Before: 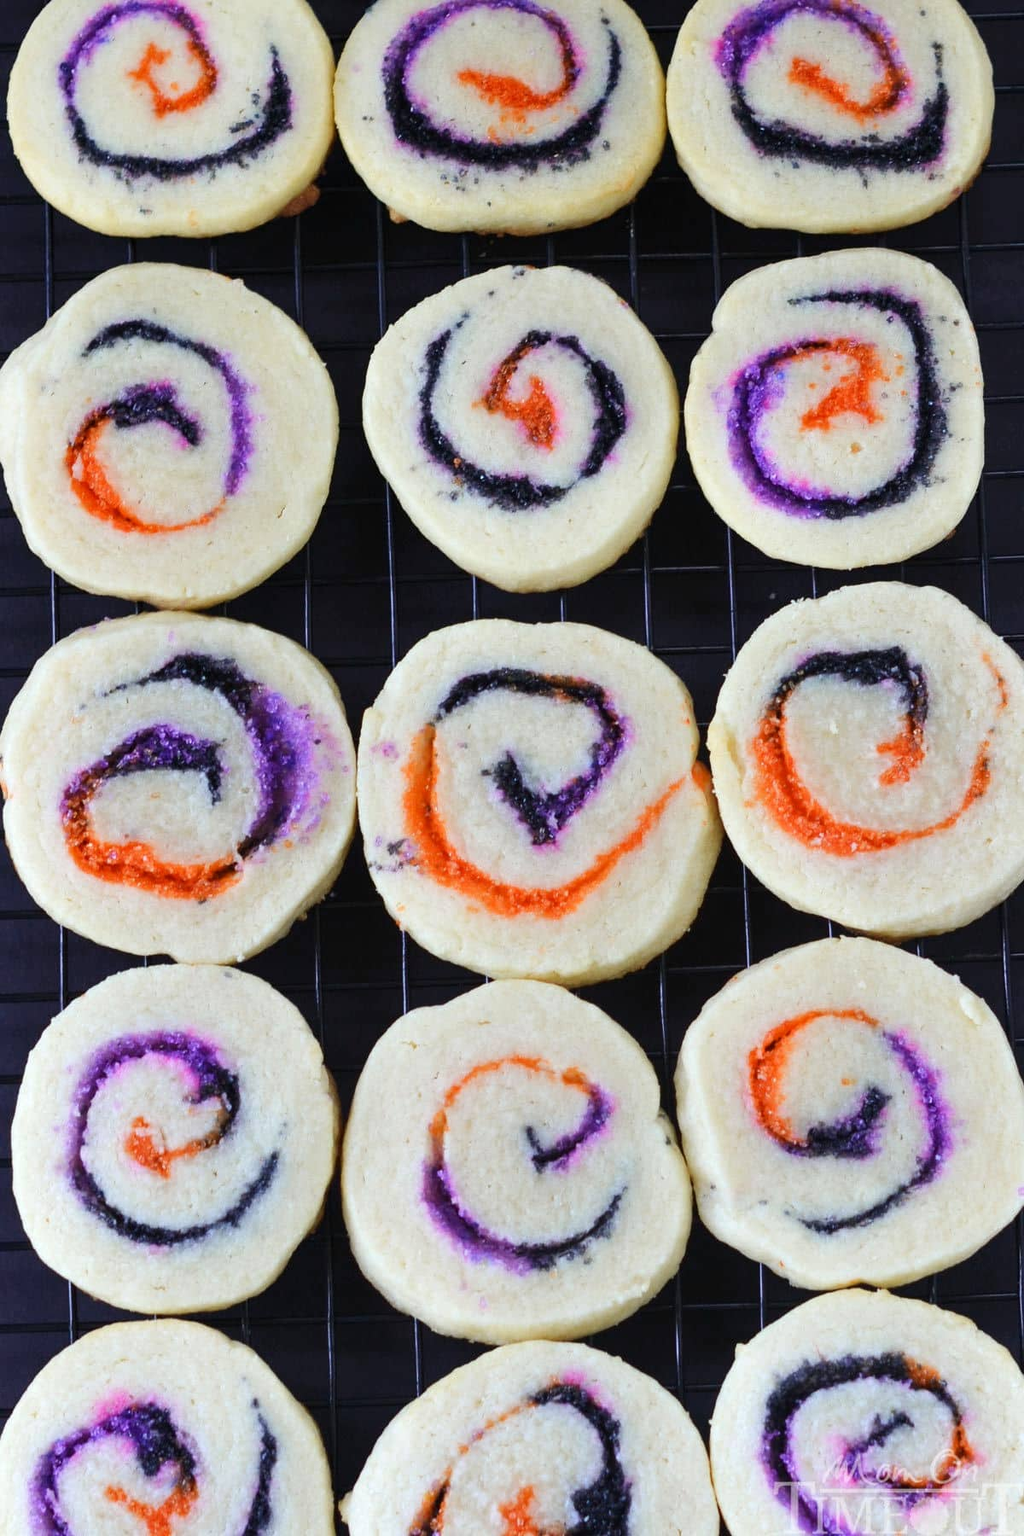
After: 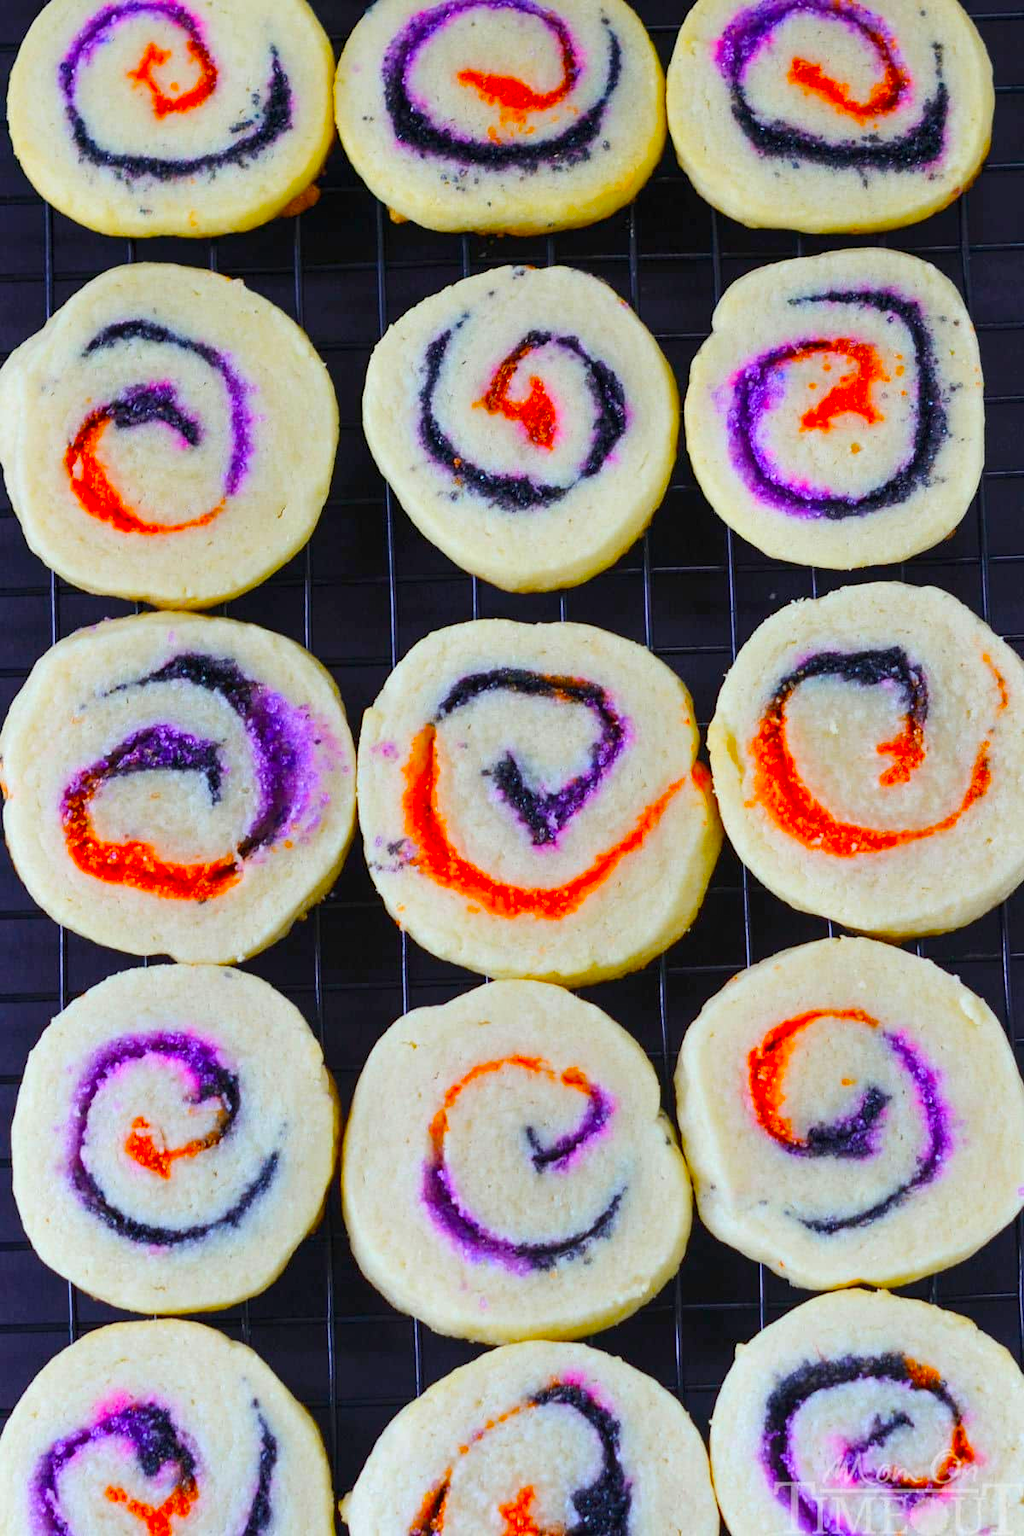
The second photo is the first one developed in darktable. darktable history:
local contrast: highlights 100%, shadows 100%, detail 120%, midtone range 0.2
color balance: input saturation 134.34%, contrast -10.04%, contrast fulcrum 19.67%, output saturation 133.51%
